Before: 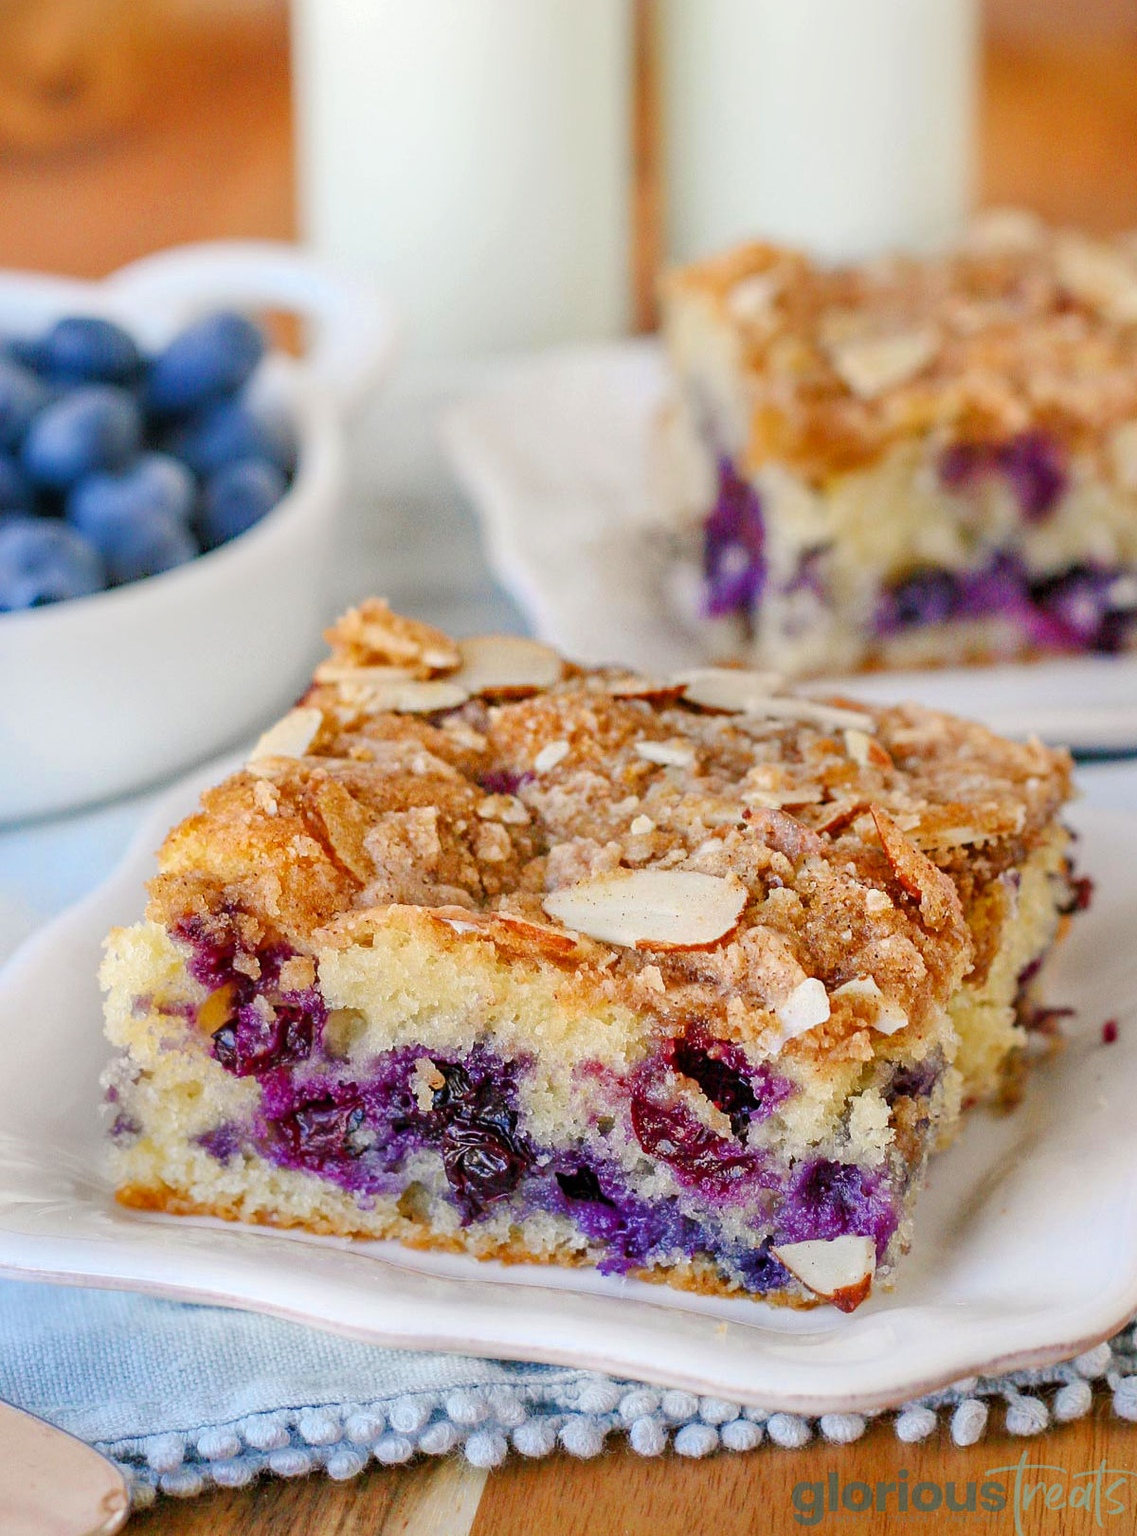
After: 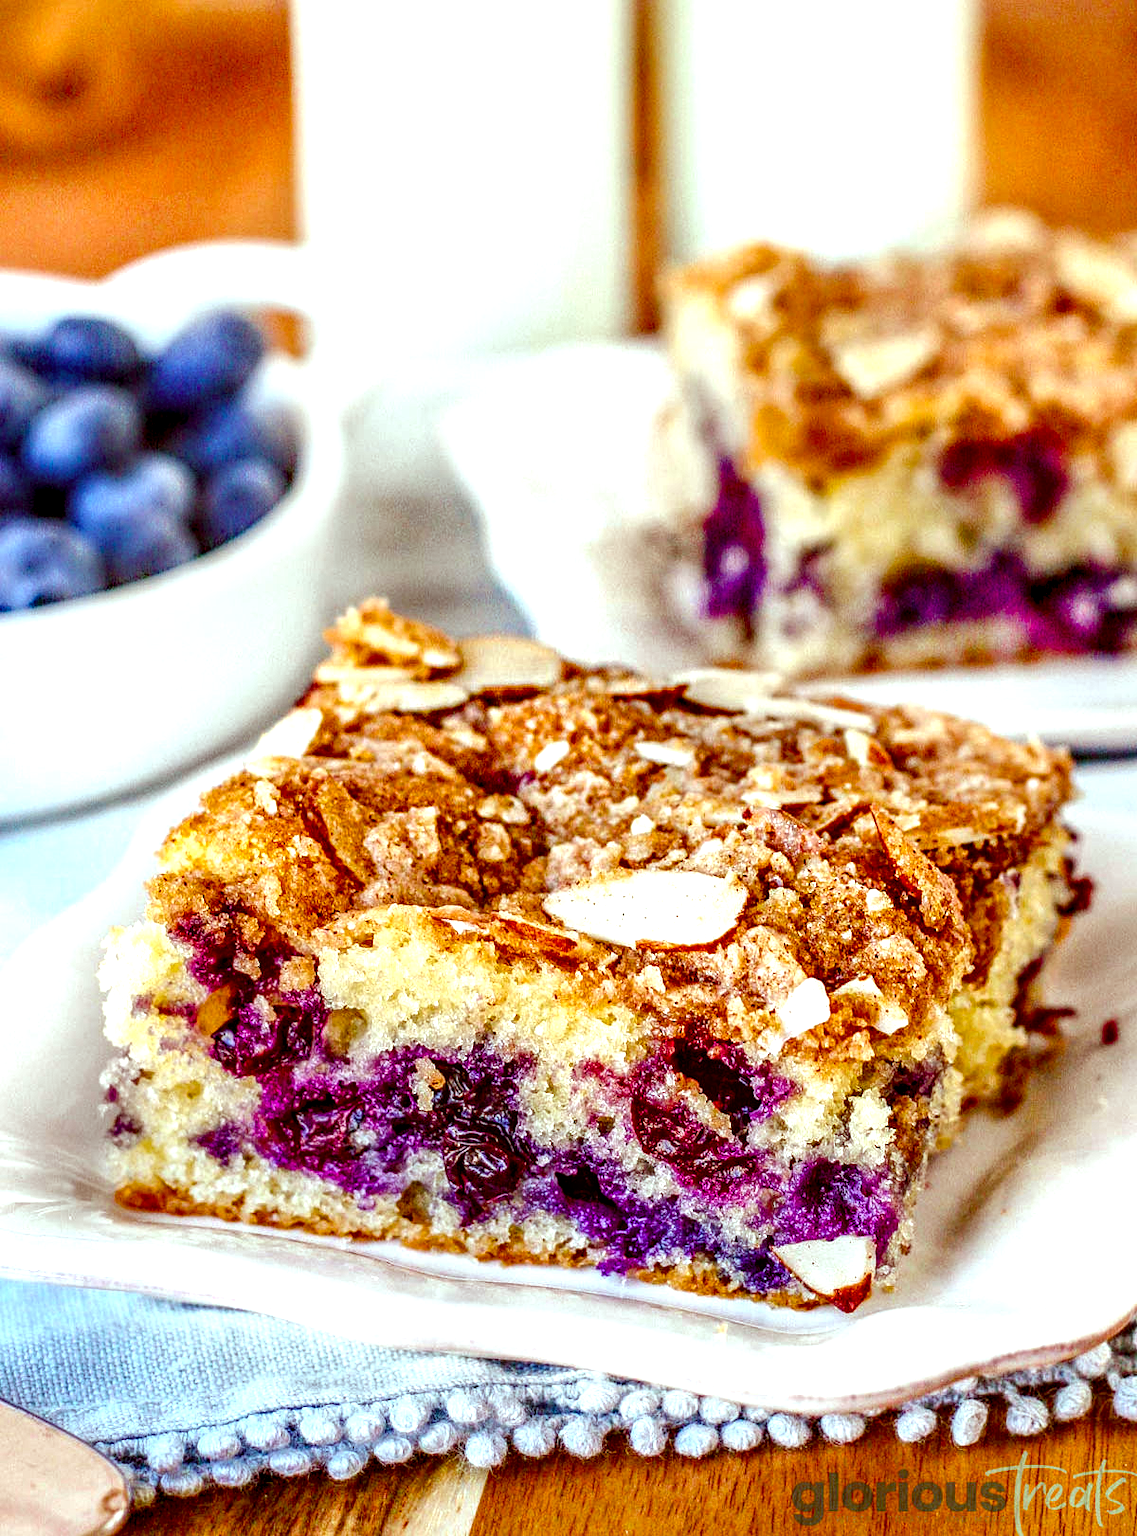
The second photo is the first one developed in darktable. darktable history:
local contrast: highlights 8%, shadows 40%, detail 183%, midtone range 0.472
color balance rgb: linear chroma grading › shadows 15.699%, perceptual saturation grading › global saturation 20%, perceptual saturation grading › highlights -24.724%, perceptual saturation grading › shadows 49.222%, perceptual brilliance grading › global brilliance -5.249%, perceptual brilliance grading › highlights 25.022%, perceptual brilliance grading › mid-tones 7.399%, perceptual brilliance grading › shadows -4.901%, global vibrance 15.131%
color correction: highlights a* -7.2, highlights b* -0.191, shadows a* 20.61, shadows b* 11.39
